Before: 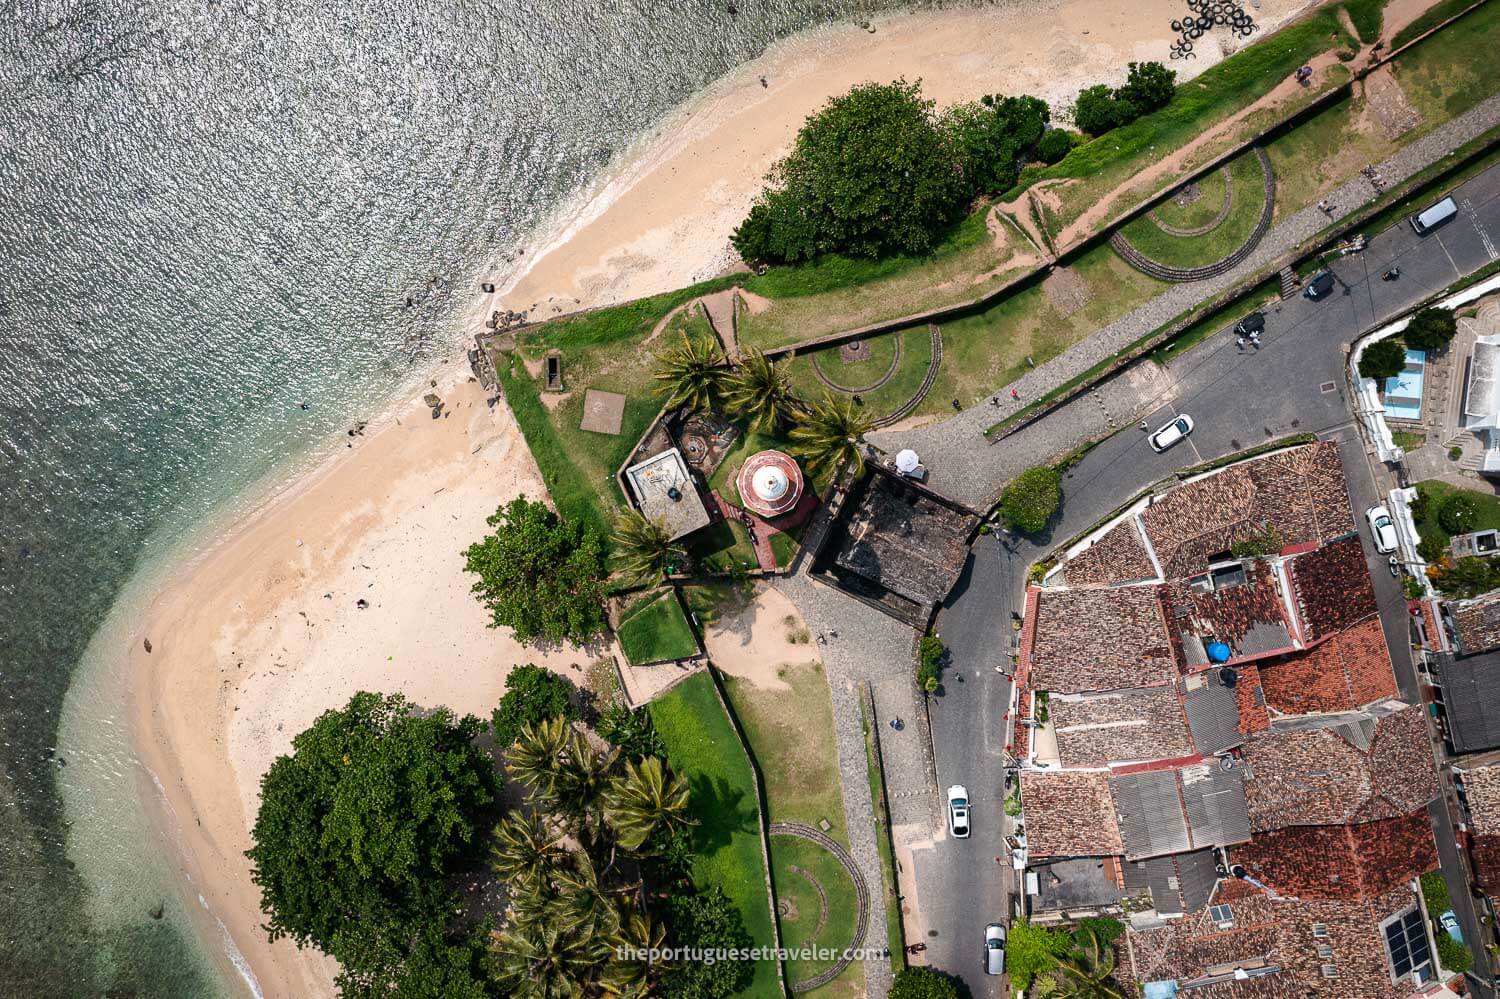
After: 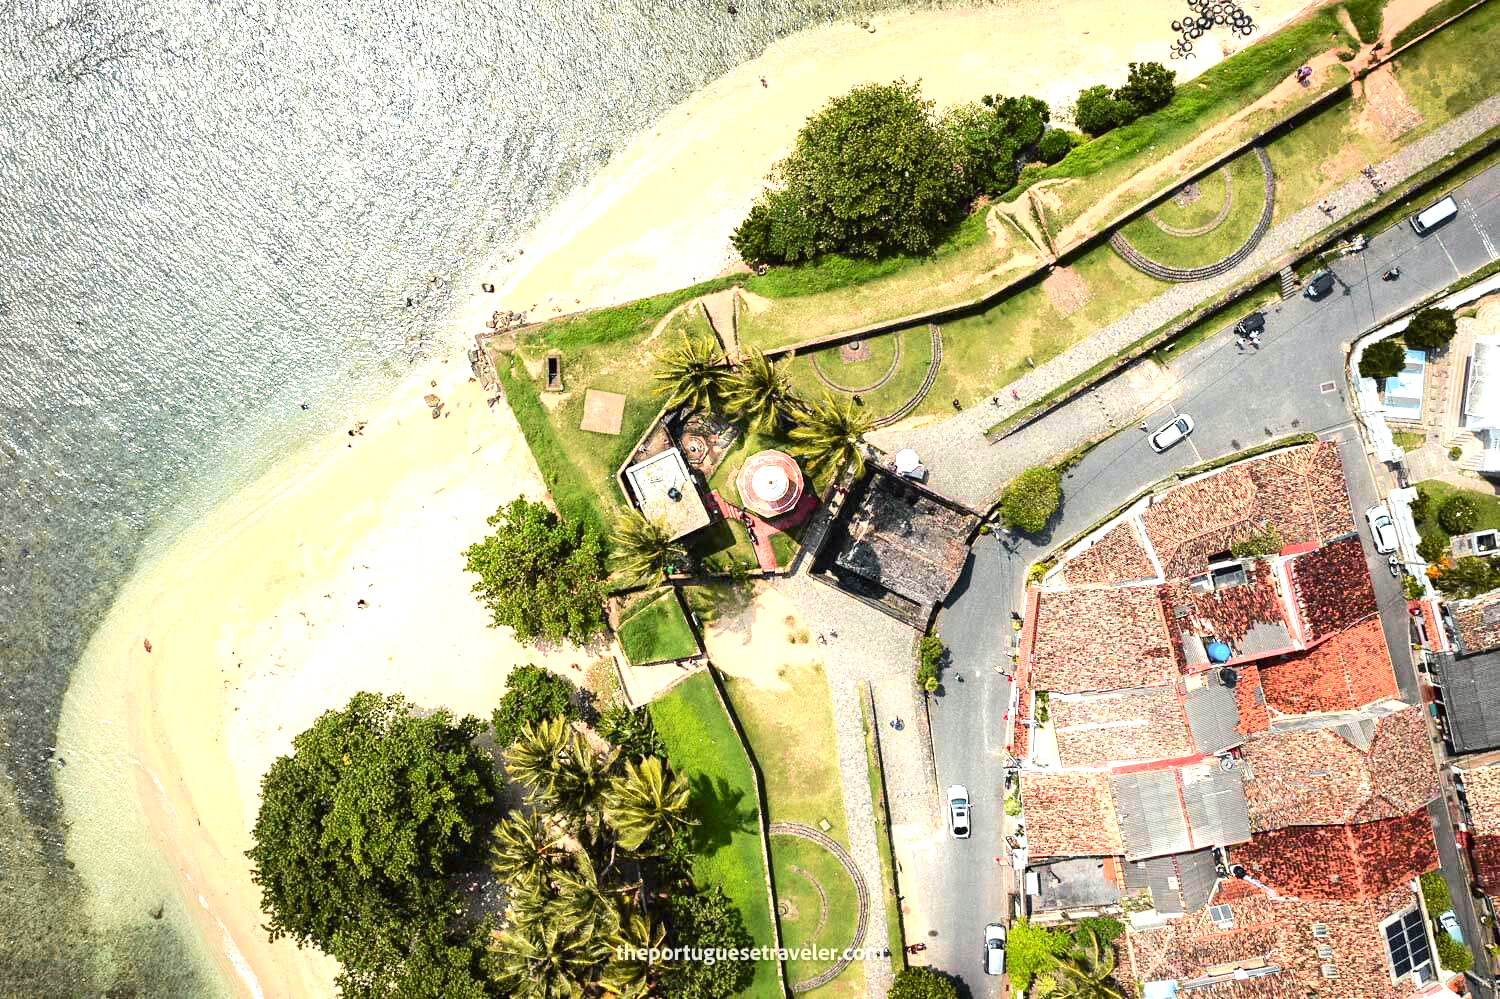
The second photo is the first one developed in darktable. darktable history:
exposure: black level correction 0, exposure 1.2 EV, compensate highlight preservation false
tone curve: curves: ch0 [(0, 0) (0.239, 0.248) (0.508, 0.606) (0.828, 0.878) (1, 1)]; ch1 [(0, 0) (0.401, 0.42) (0.442, 0.47) (0.492, 0.498) (0.511, 0.516) (0.555, 0.586) (0.681, 0.739) (1, 1)]; ch2 [(0, 0) (0.411, 0.433) (0.5, 0.504) (0.545, 0.574) (1, 1)], color space Lab, independent channels, preserve colors none
color correction: highlights a* -4.7, highlights b* 5.03, saturation 0.945
